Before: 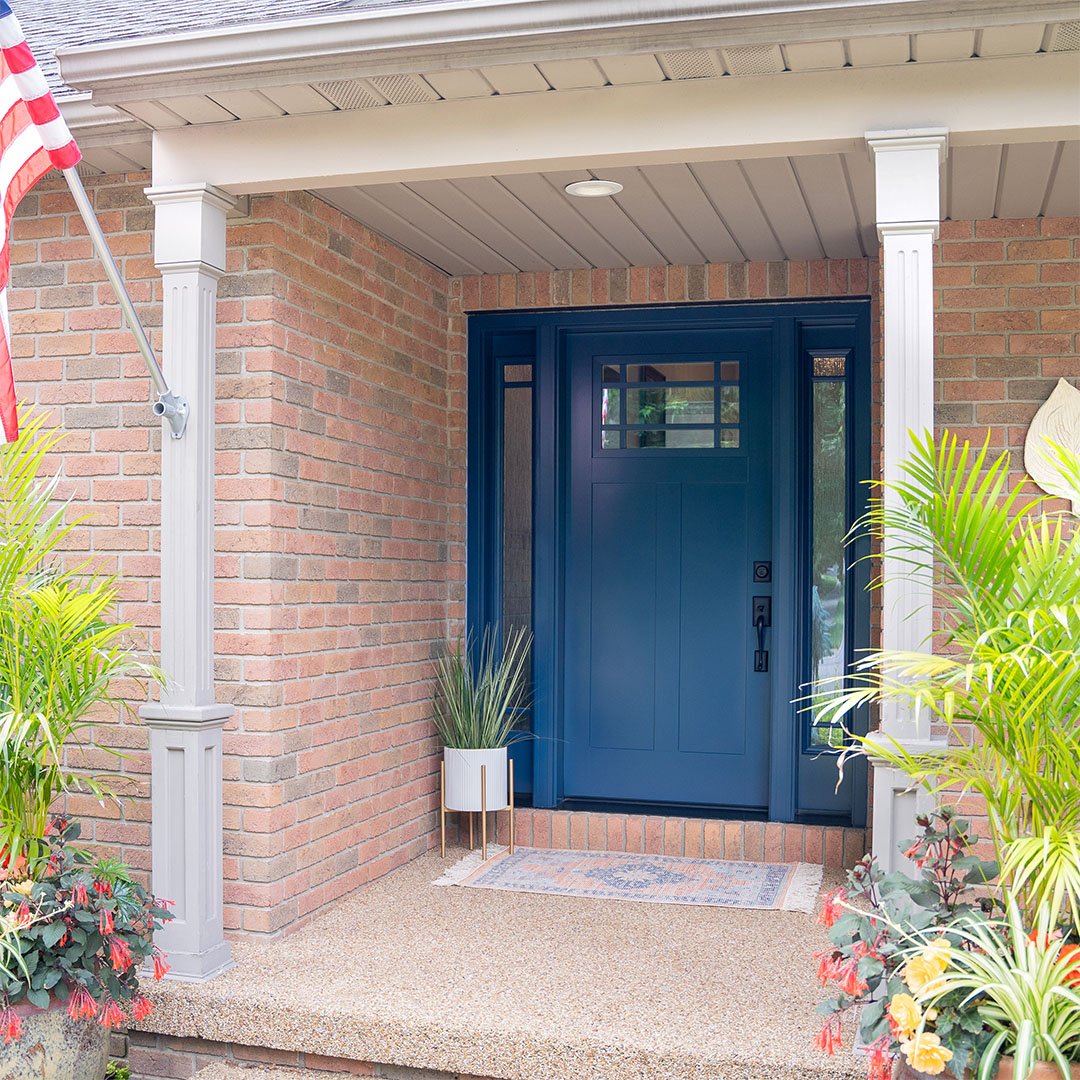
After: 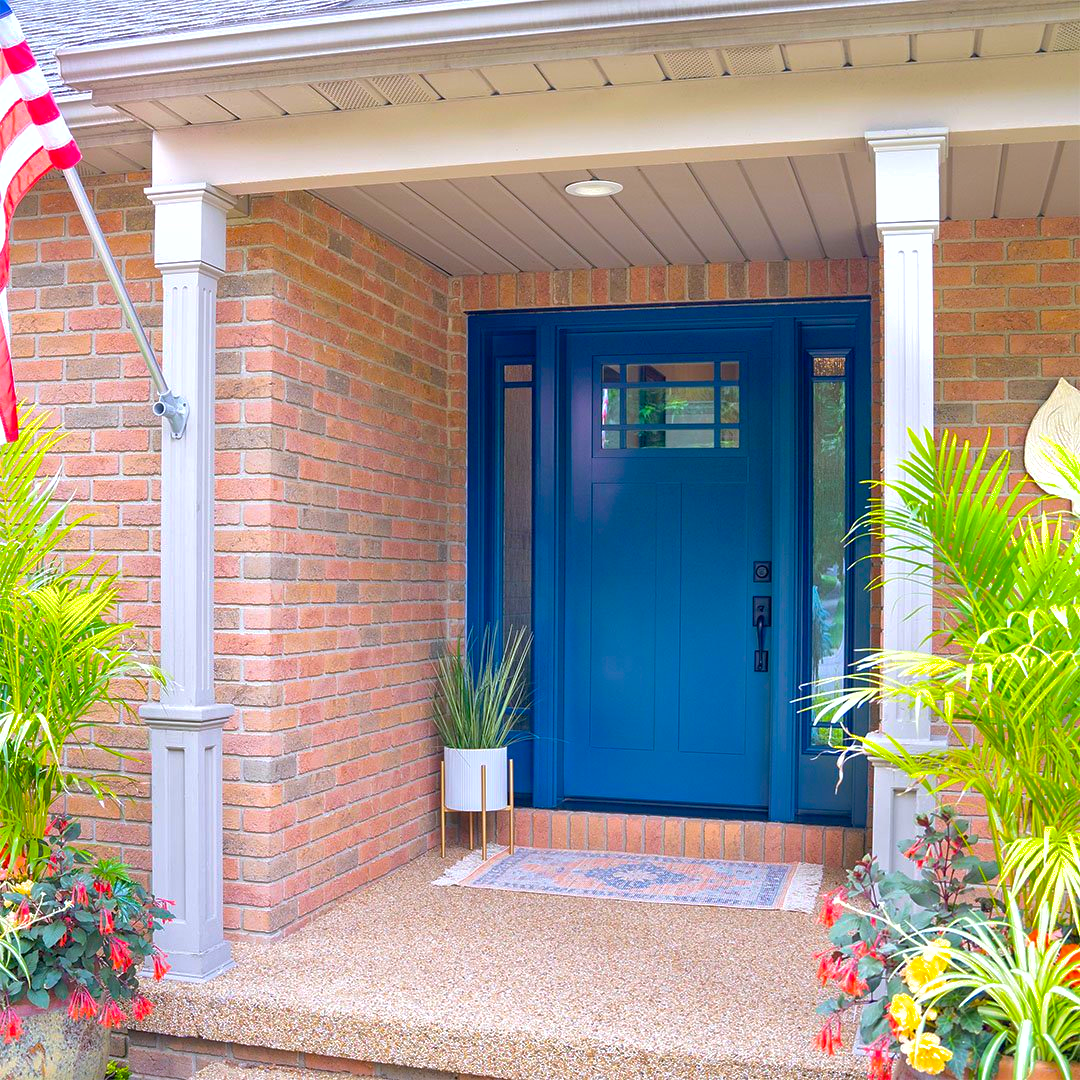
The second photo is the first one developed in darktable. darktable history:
tone equalizer: on, module defaults
color balance rgb: highlights gain › luminance 17.113%, highlights gain › chroma 2.835%, highlights gain › hue 259.1°, linear chroma grading › global chroma 14.849%, perceptual saturation grading › global saturation 15.882%, global vibrance 41.955%
shadows and highlights: on, module defaults
